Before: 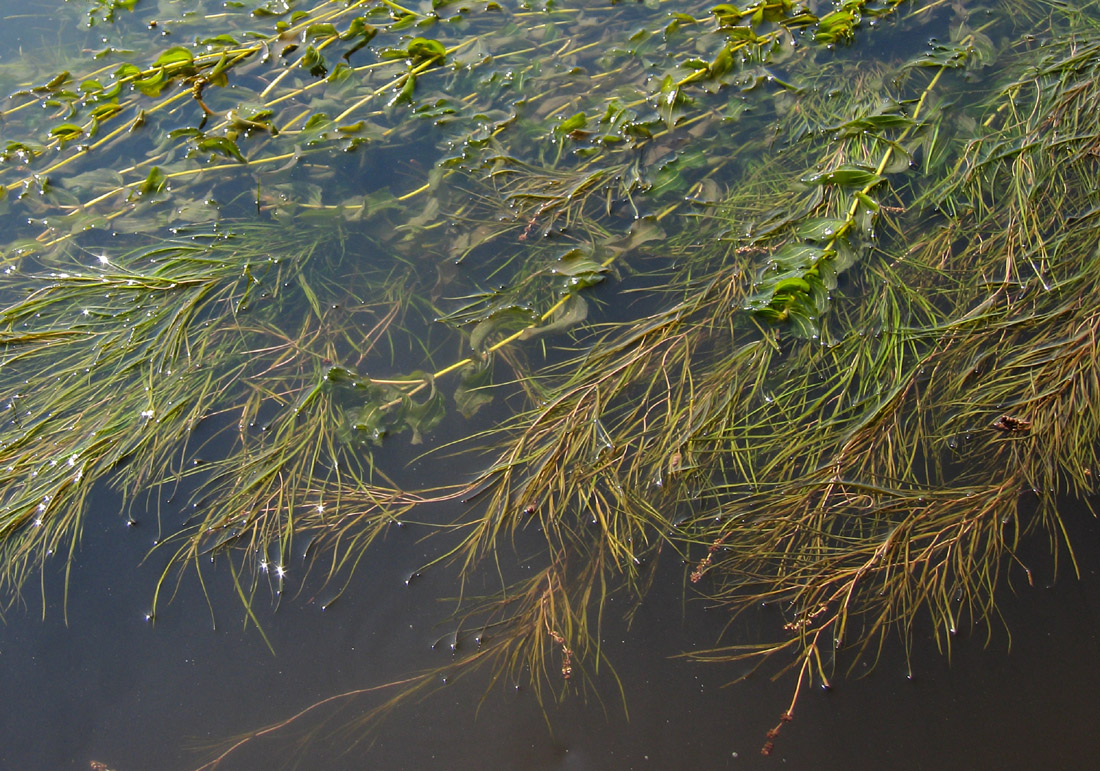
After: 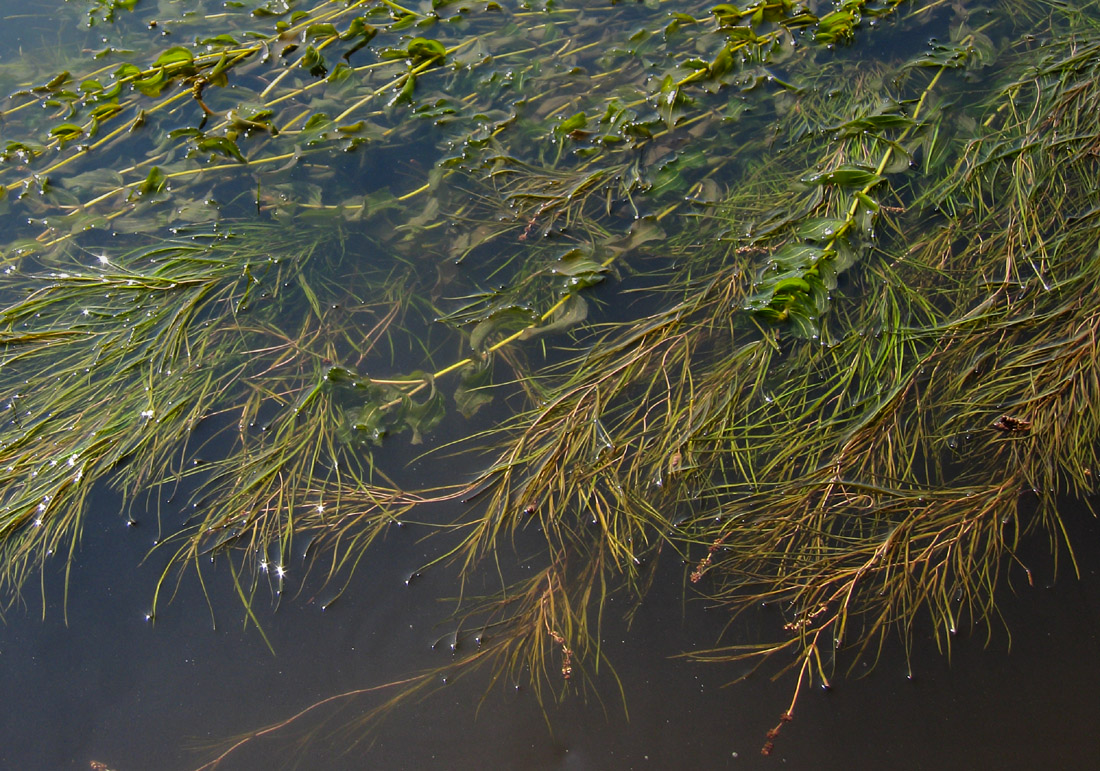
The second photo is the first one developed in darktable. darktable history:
color balance: contrast 10%
graduated density: rotation -0.352°, offset 57.64
